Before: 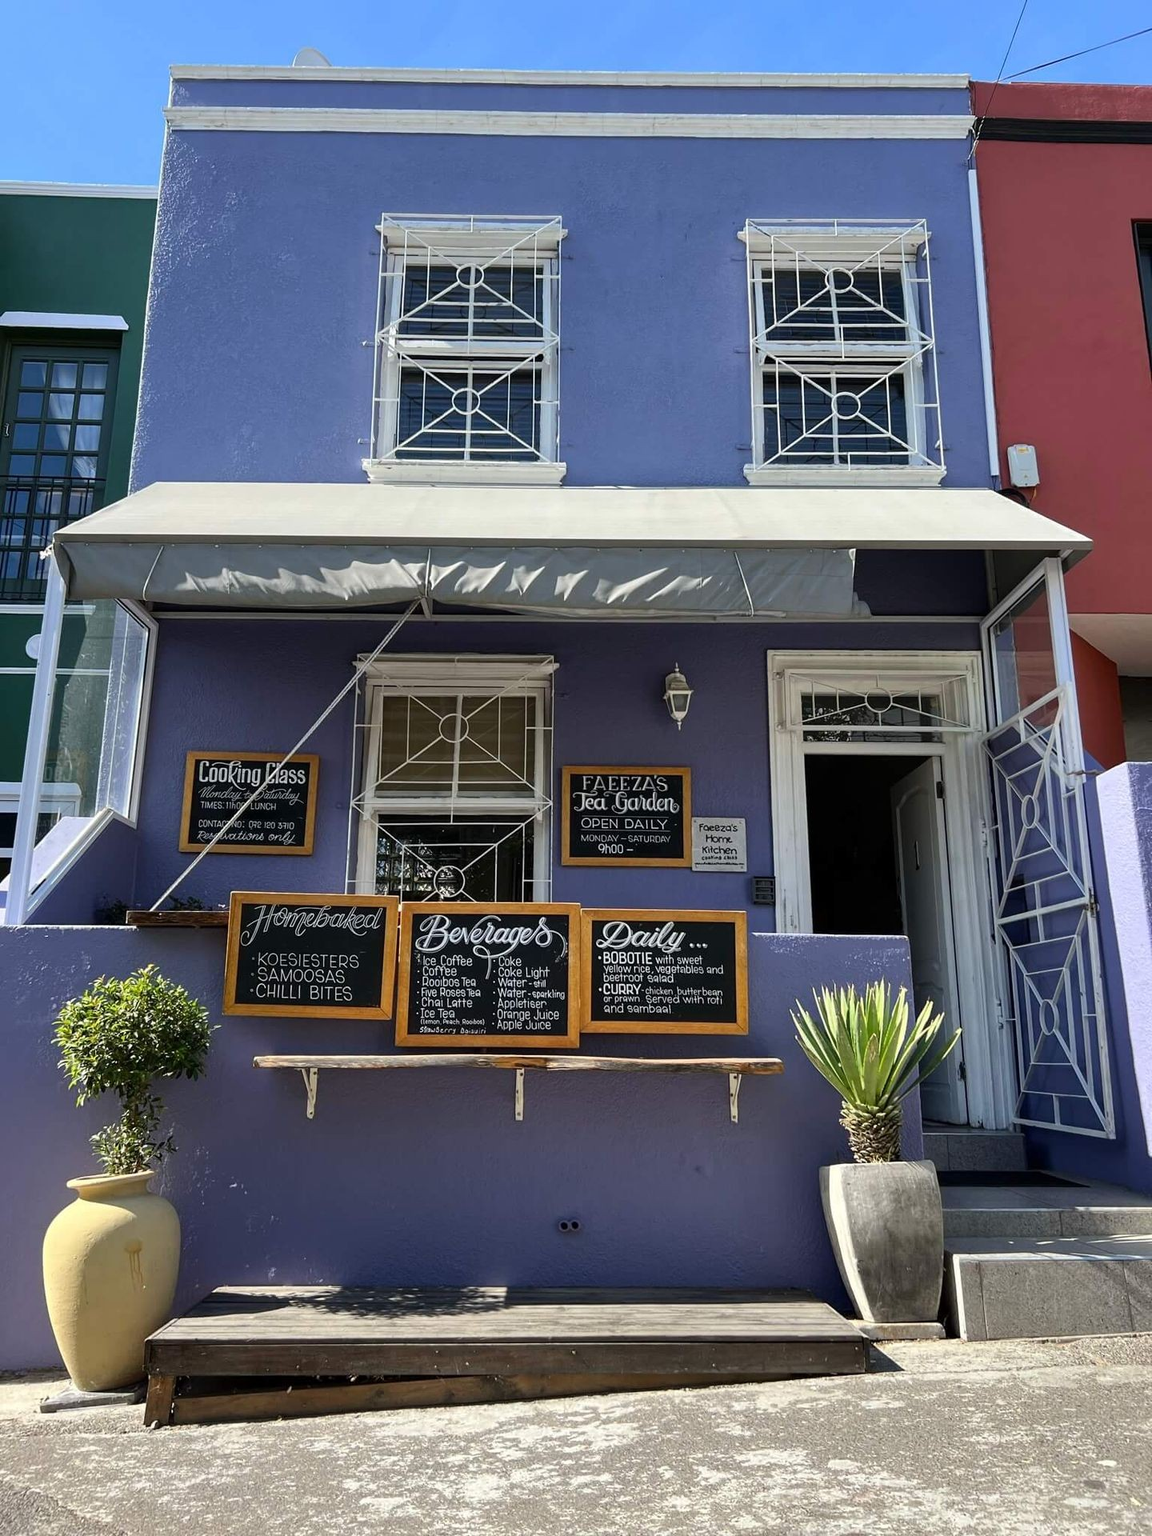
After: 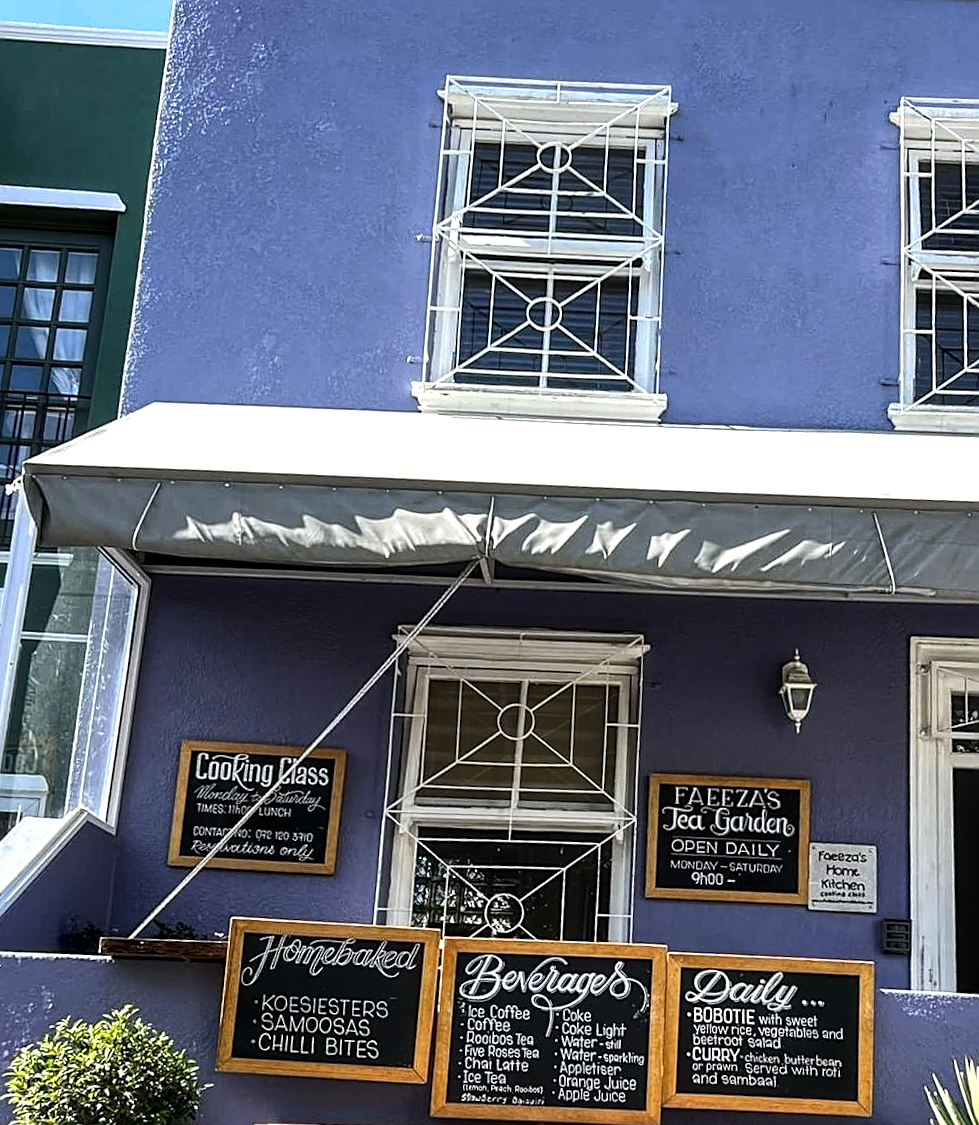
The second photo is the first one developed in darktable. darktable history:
tone equalizer: -8 EV -0.75 EV, -7 EV -0.7 EV, -6 EV -0.6 EV, -5 EV -0.4 EV, -3 EV 0.4 EV, -2 EV 0.6 EV, -1 EV 0.7 EV, +0 EV 0.75 EV, edges refinement/feathering 500, mask exposure compensation -1.57 EV, preserve details no
local contrast: detail 130%
sharpen: on, module defaults
crop and rotate: angle -4.99°, left 2.122%, top 6.945%, right 27.566%, bottom 30.519%
rotate and perspective: rotation -3.18°, automatic cropping off
